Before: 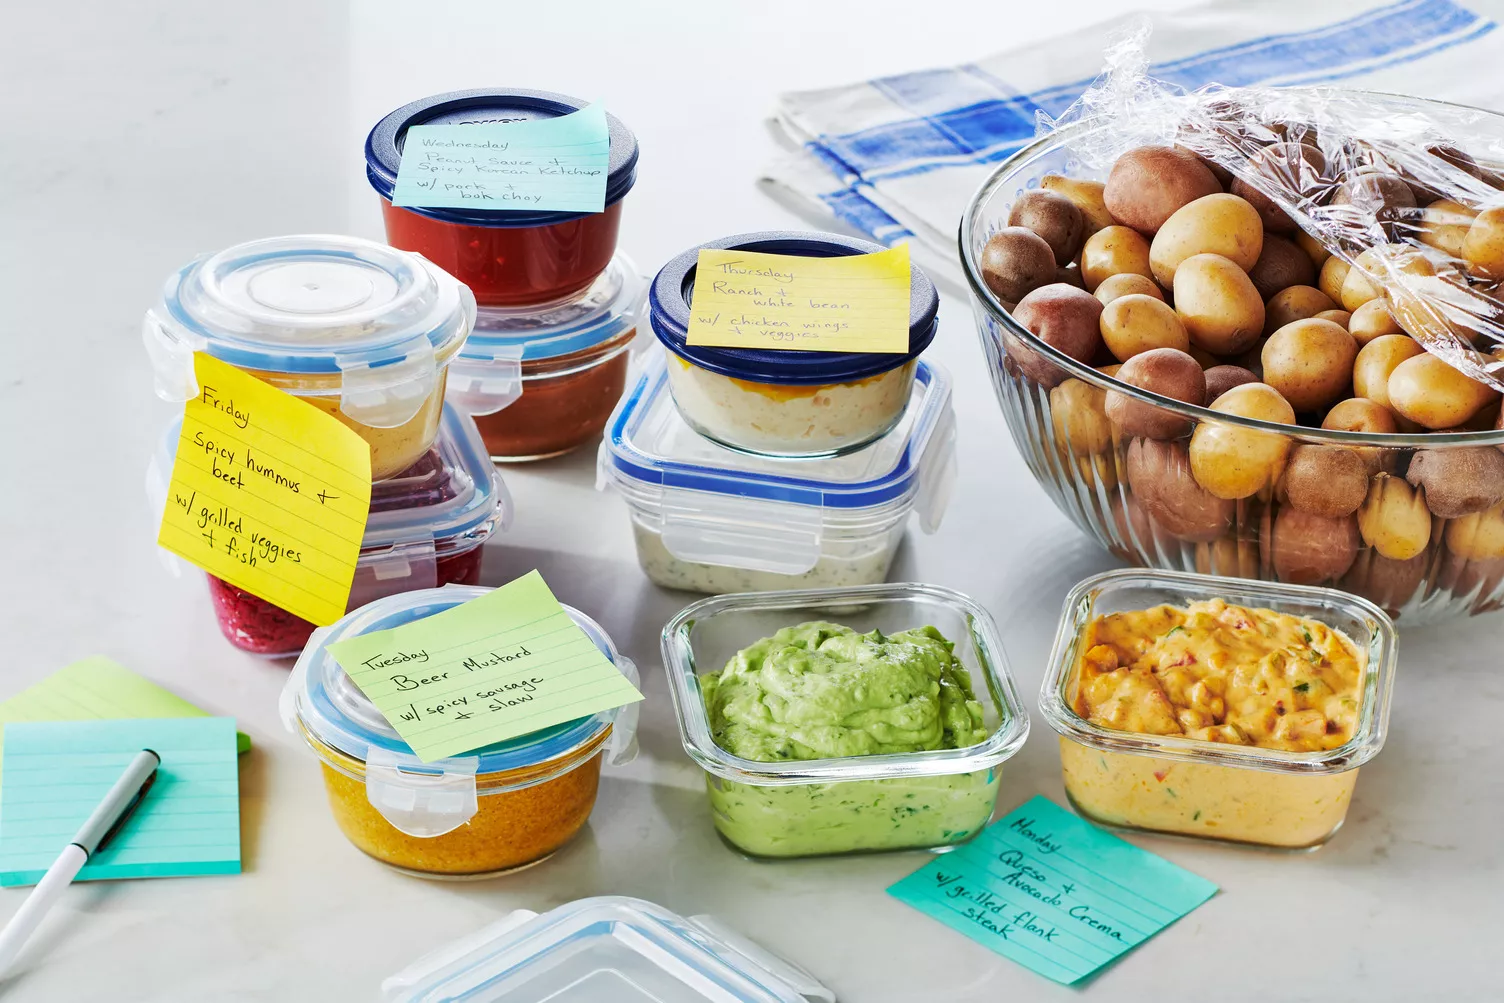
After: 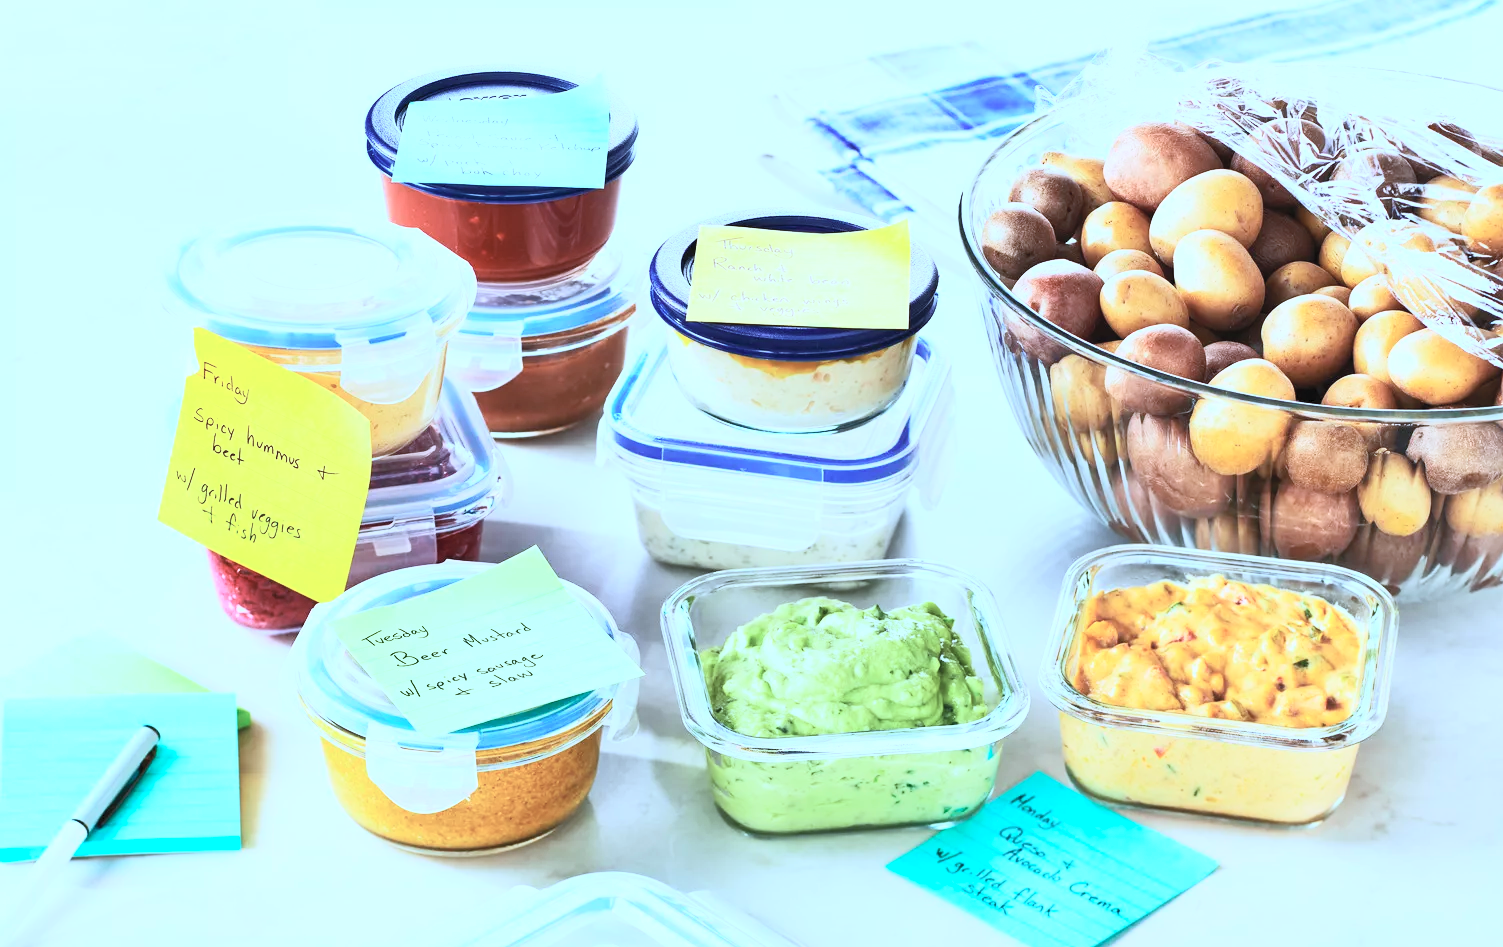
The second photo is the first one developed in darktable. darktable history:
contrast brightness saturation: contrast 0.39, brightness 0.53
color calibration: x 0.396, y 0.386, temperature 3669 K
crop and rotate: top 2.479%, bottom 3.018%
